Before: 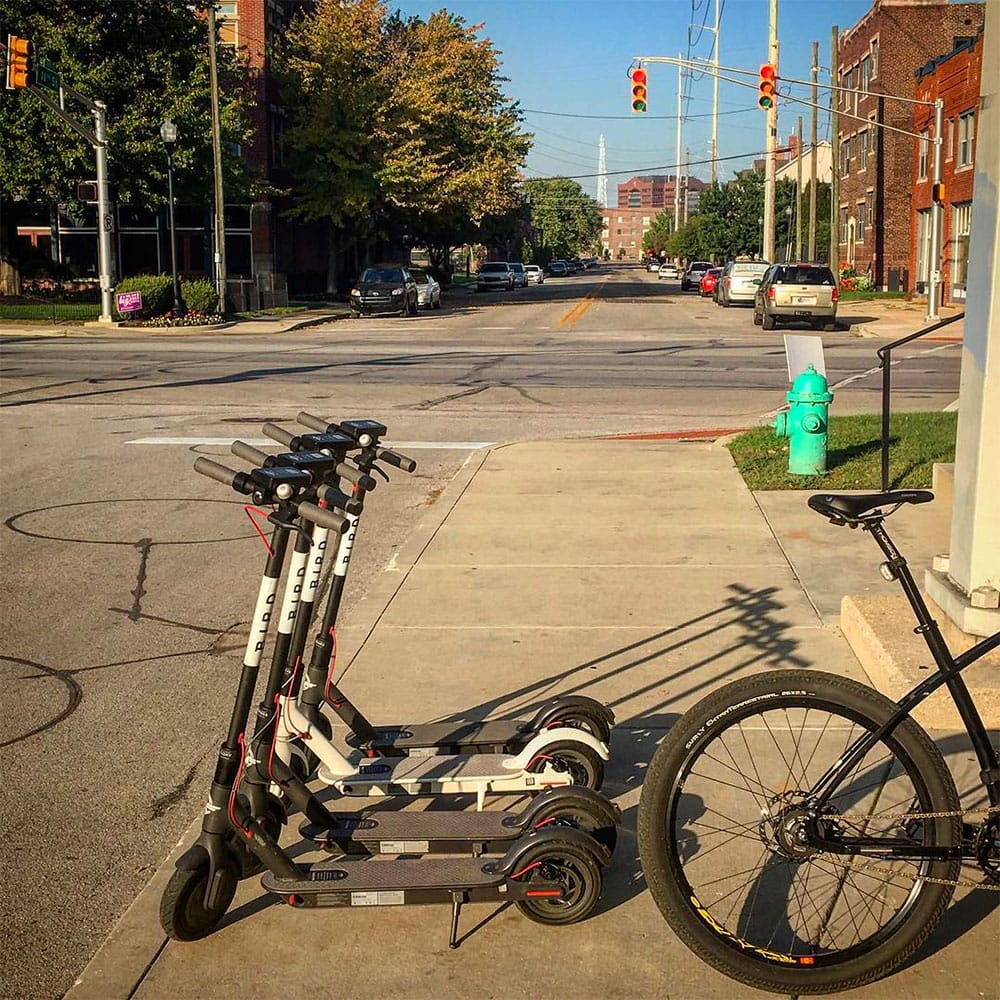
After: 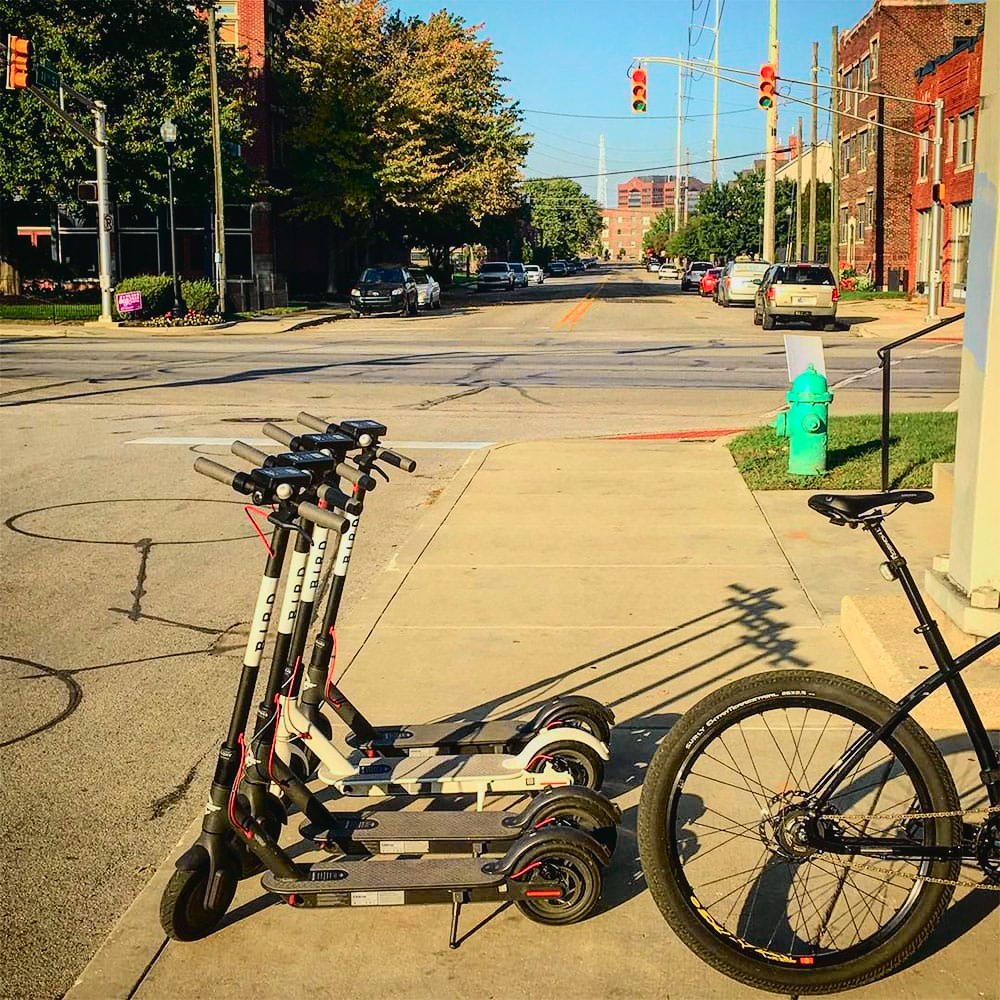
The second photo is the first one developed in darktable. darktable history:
tone curve: curves: ch0 [(0, 0.022) (0.114, 0.083) (0.281, 0.315) (0.447, 0.557) (0.588, 0.711) (0.786, 0.839) (0.999, 0.949)]; ch1 [(0, 0) (0.389, 0.352) (0.458, 0.433) (0.486, 0.474) (0.509, 0.505) (0.535, 0.53) (0.555, 0.557) (0.586, 0.622) (0.677, 0.724) (1, 1)]; ch2 [(0, 0) (0.369, 0.388) (0.449, 0.431) (0.501, 0.5) (0.528, 0.52) (0.561, 0.59) (0.697, 0.721) (1, 1)], color space Lab, independent channels, preserve colors none
